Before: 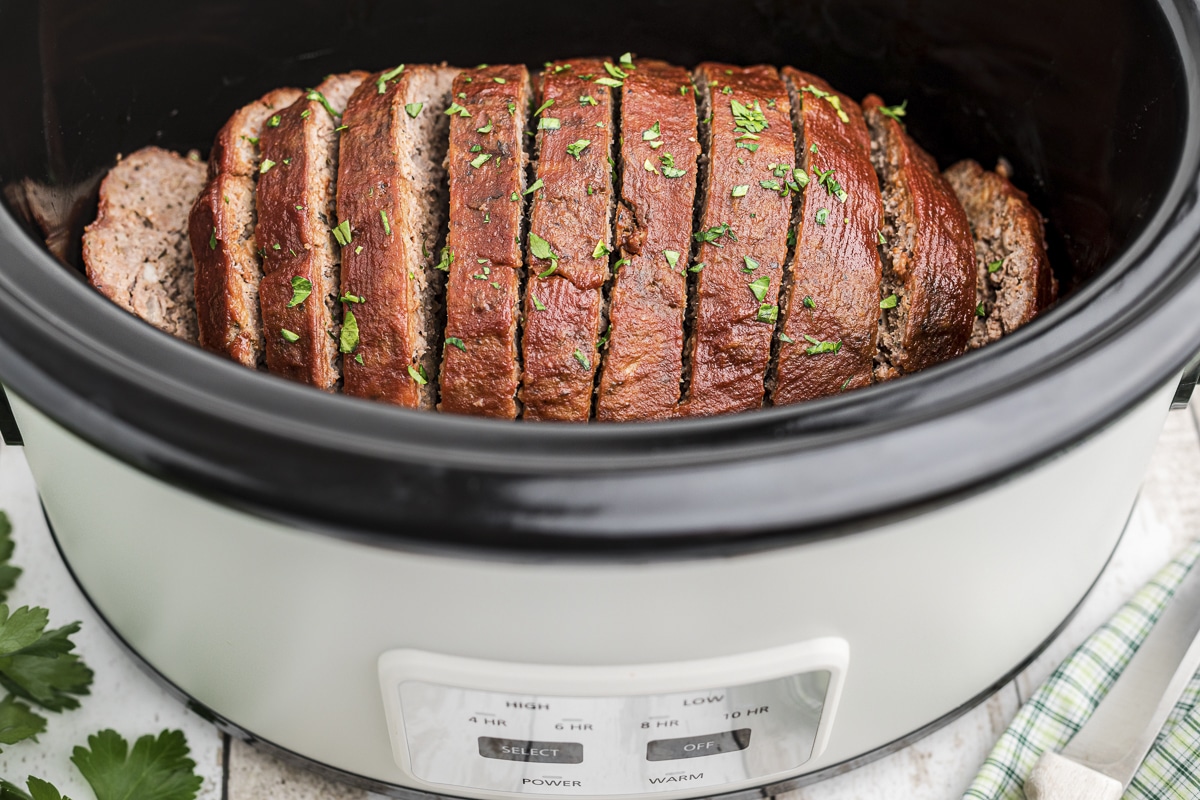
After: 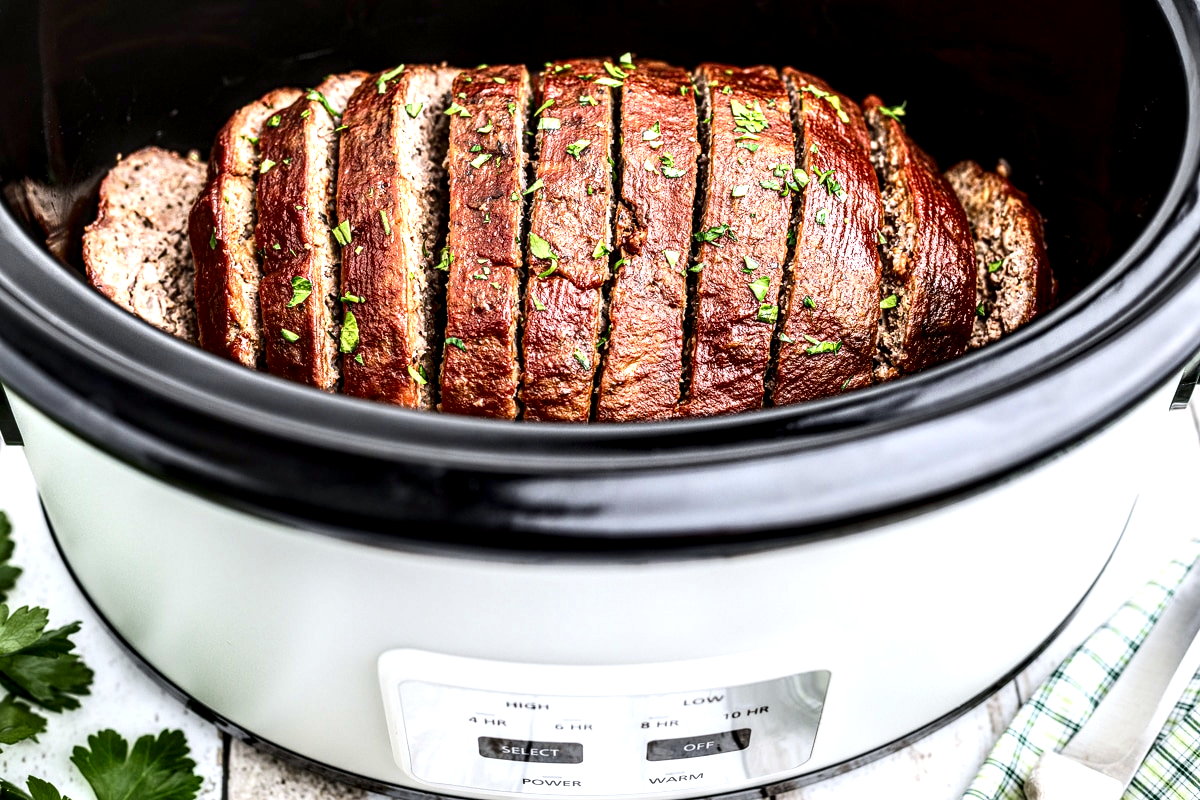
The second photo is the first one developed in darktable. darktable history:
local contrast: highlights 65%, shadows 54%, detail 169%, midtone range 0.514
contrast brightness saturation: contrast 0.21, brightness -0.11, saturation 0.21
exposure: black level correction 0.001, exposure 0.5 EV, compensate exposure bias true, compensate highlight preservation false
white balance: red 0.983, blue 1.036
